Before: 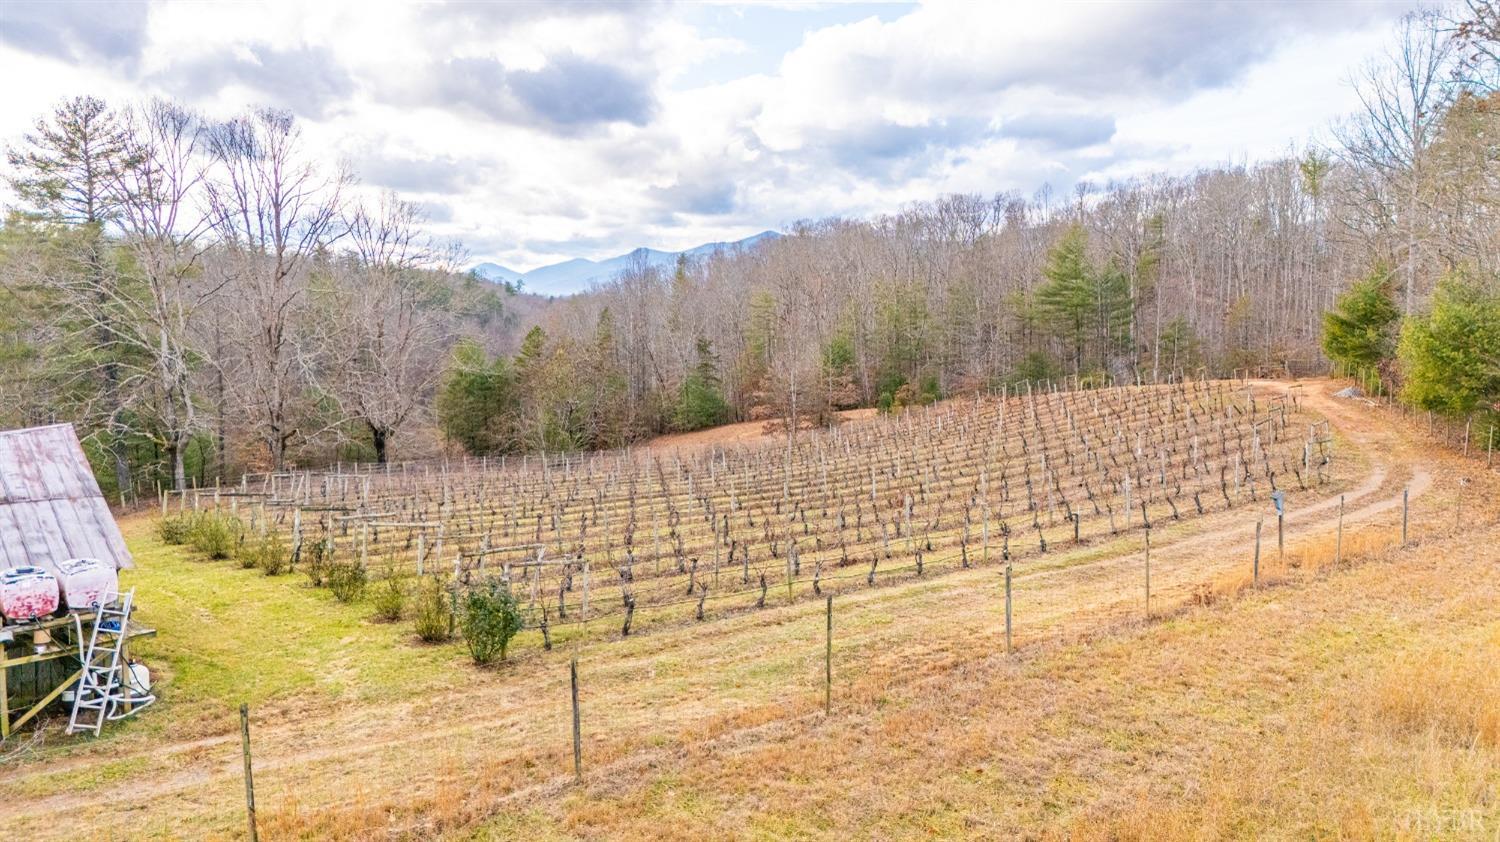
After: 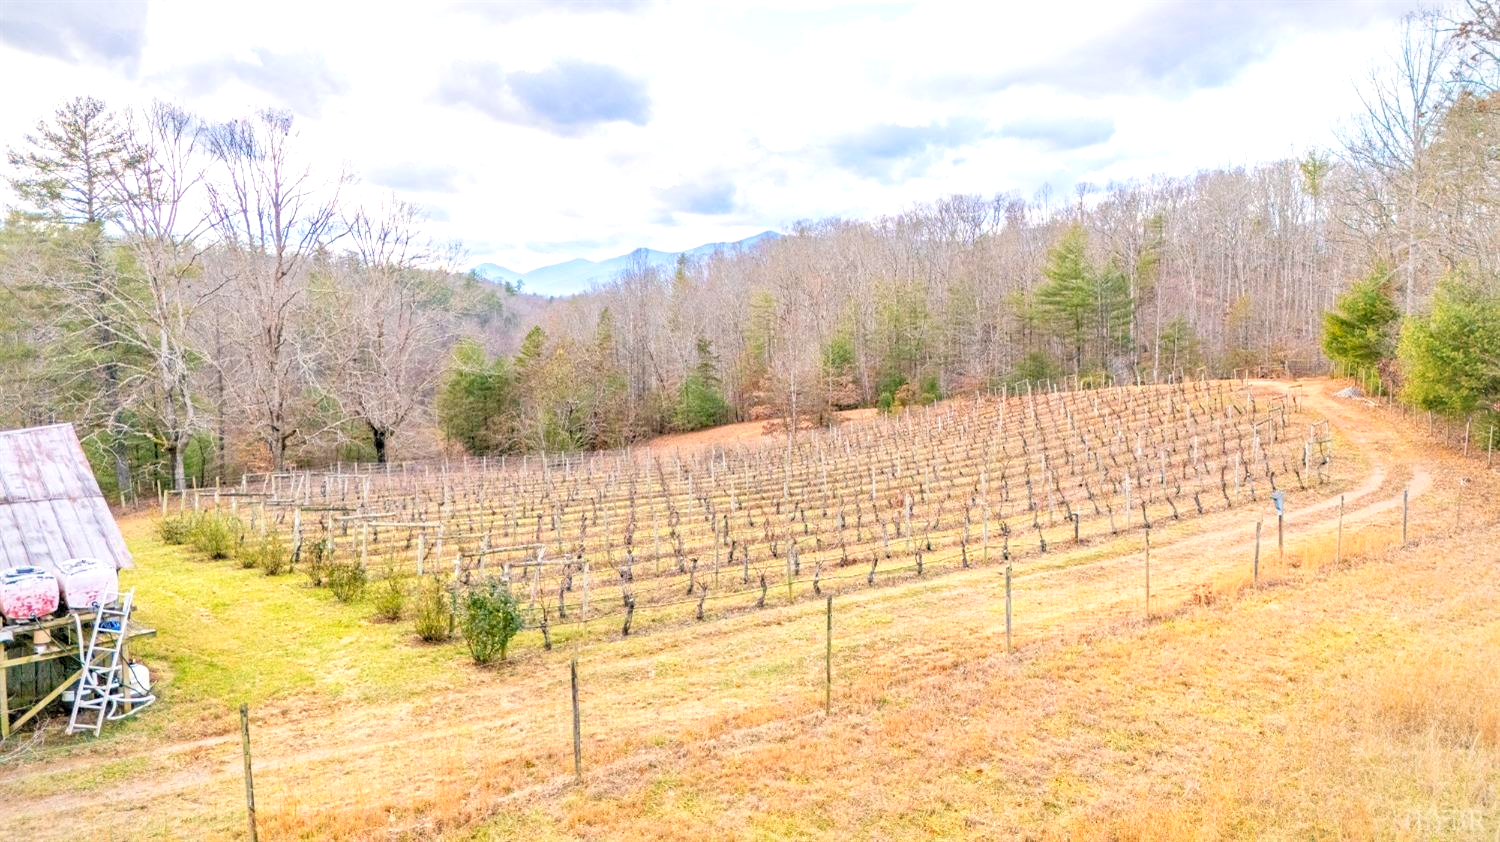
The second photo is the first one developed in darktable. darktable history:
levels: levels [0.044, 0.416, 0.908]
vignetting: brightness -0.191, saturation -0.308
